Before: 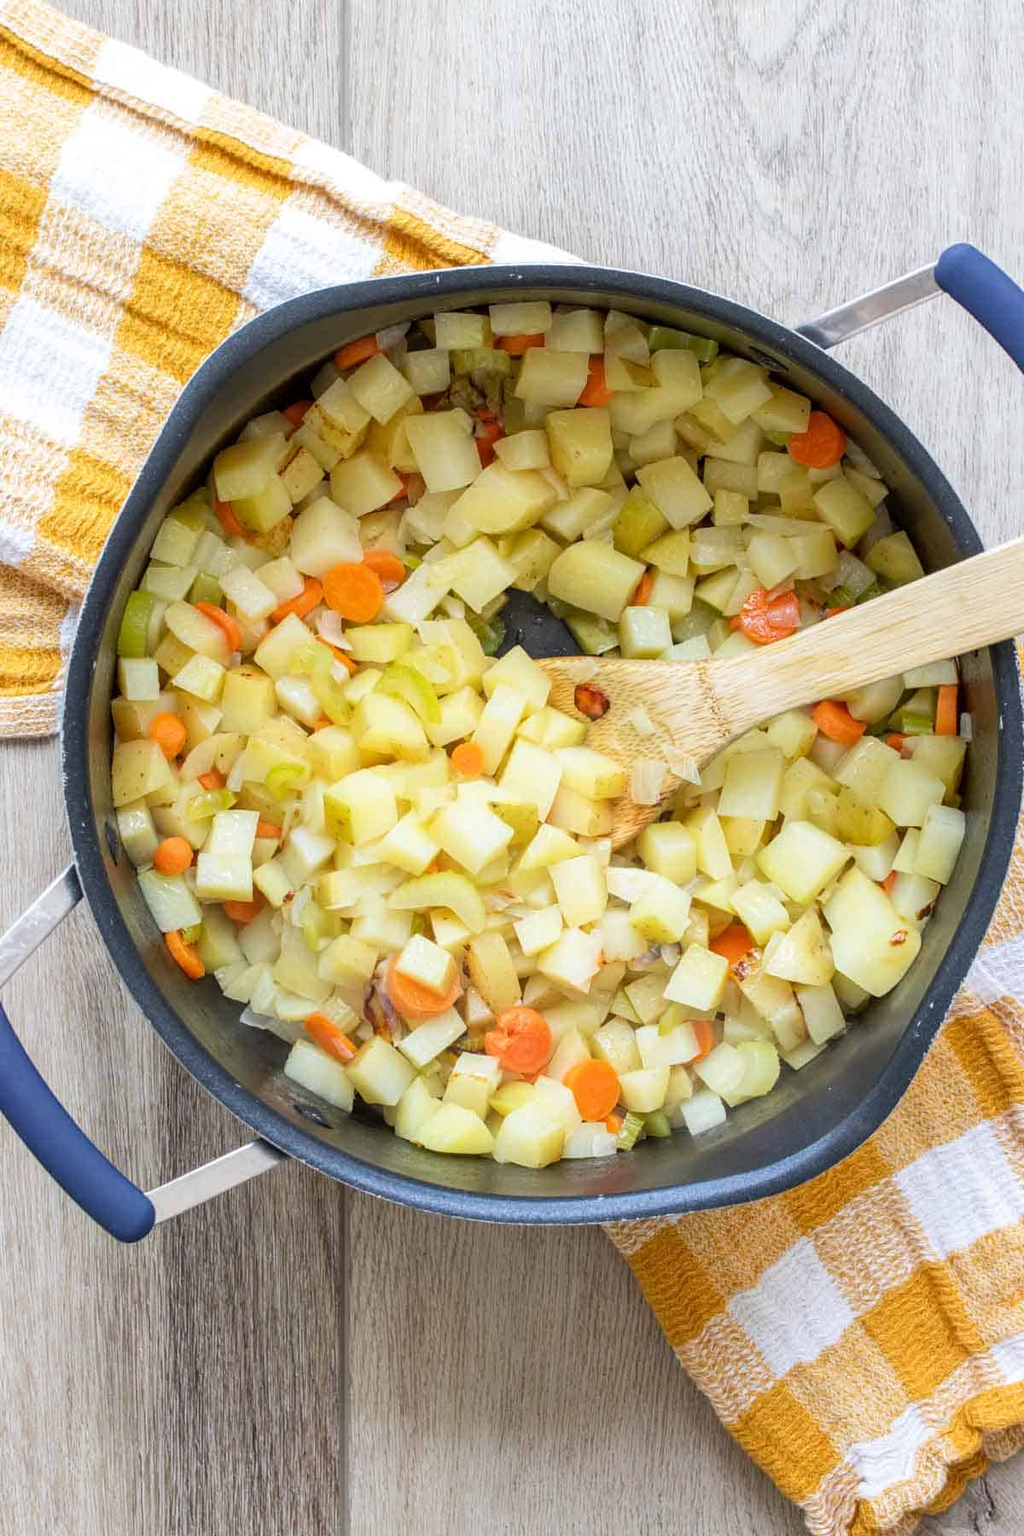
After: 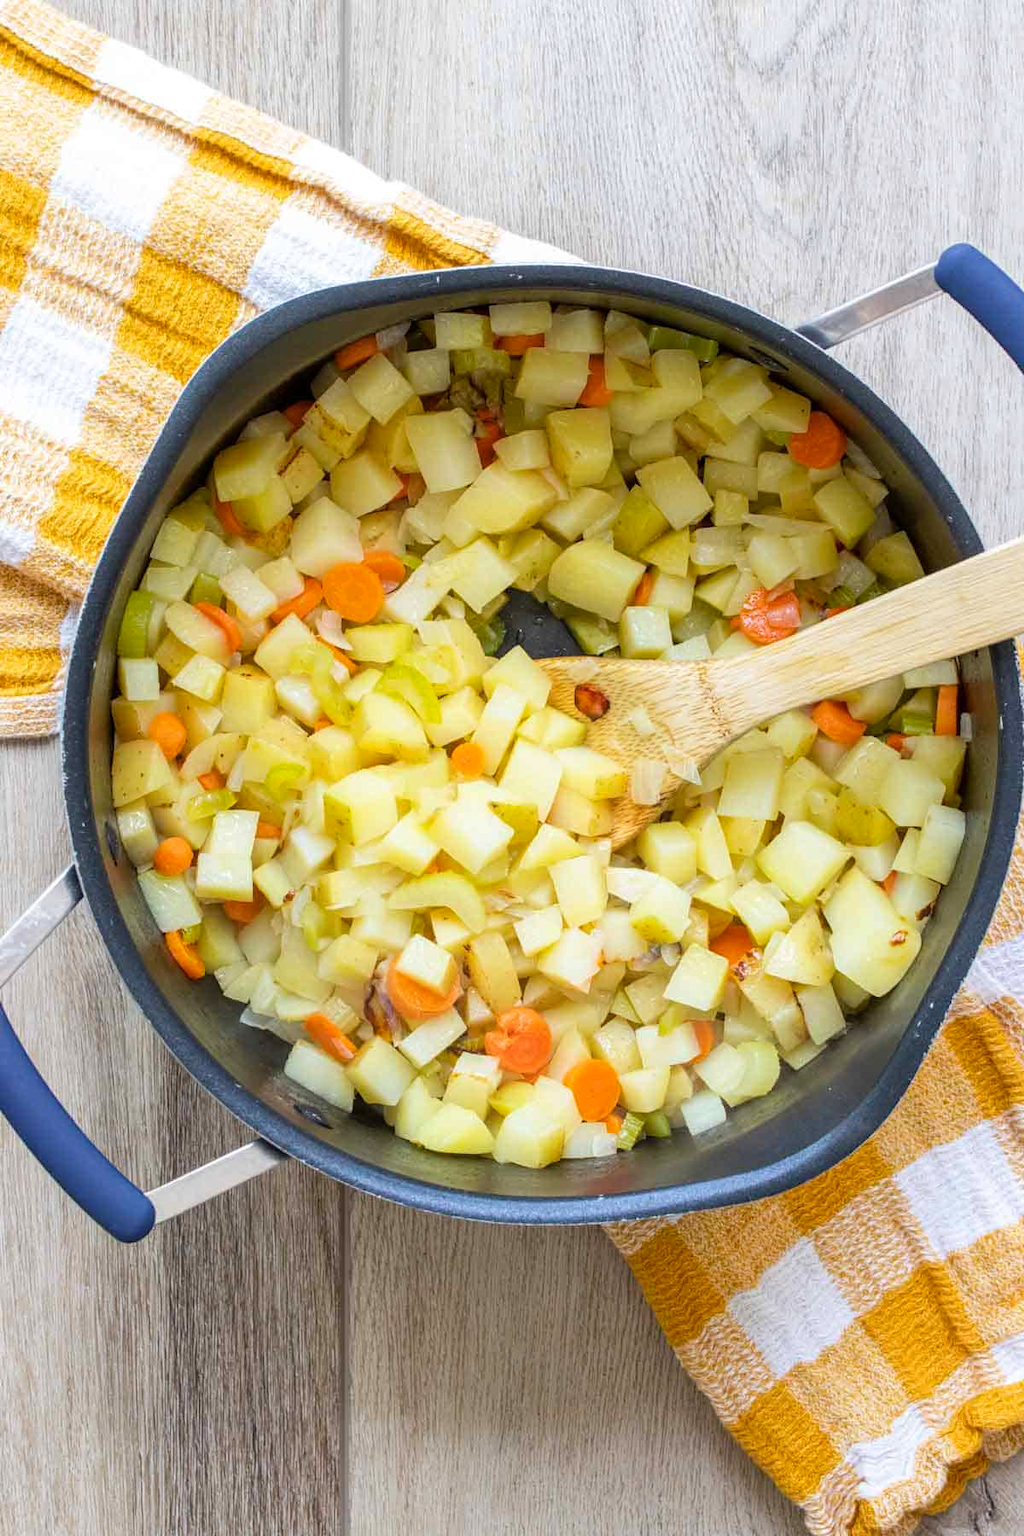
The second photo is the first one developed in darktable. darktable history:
color balance rgb: perceptual saturation grading › global saturation 0.281%, global vibrance 27.464%
